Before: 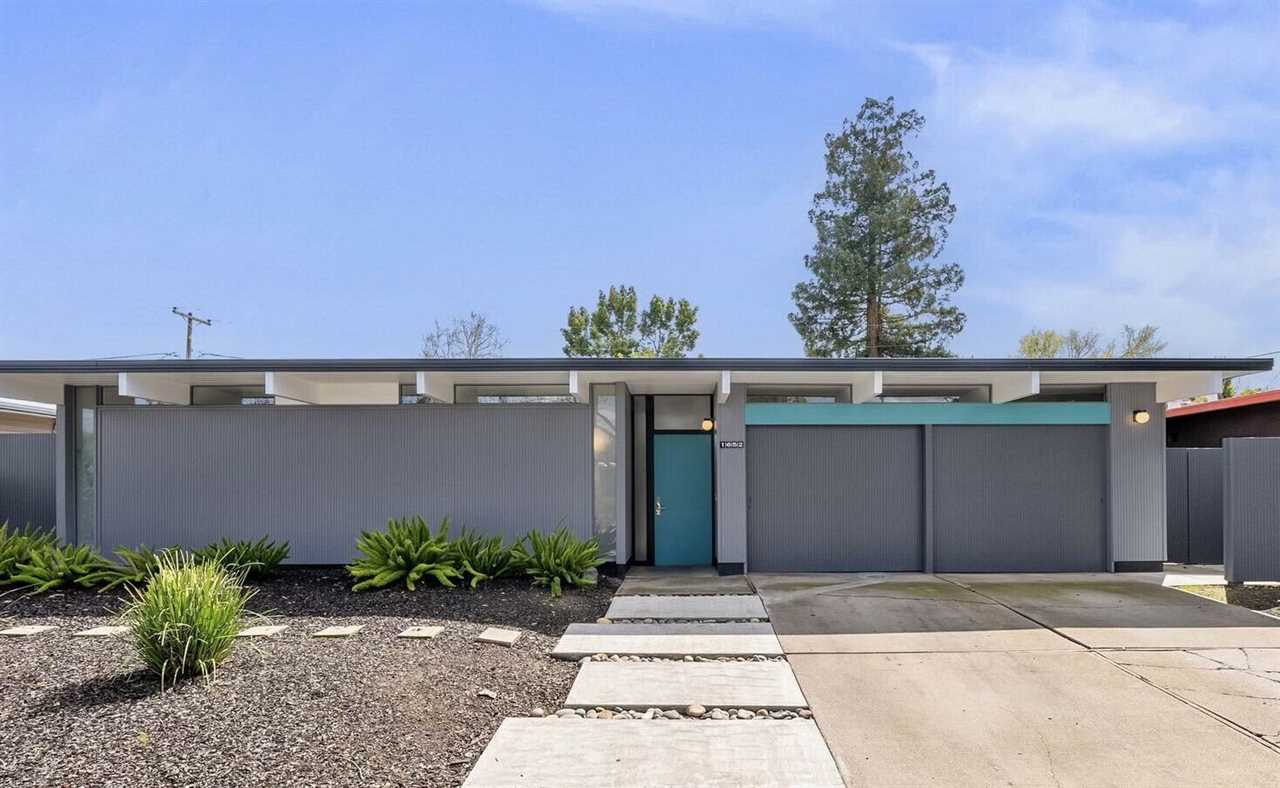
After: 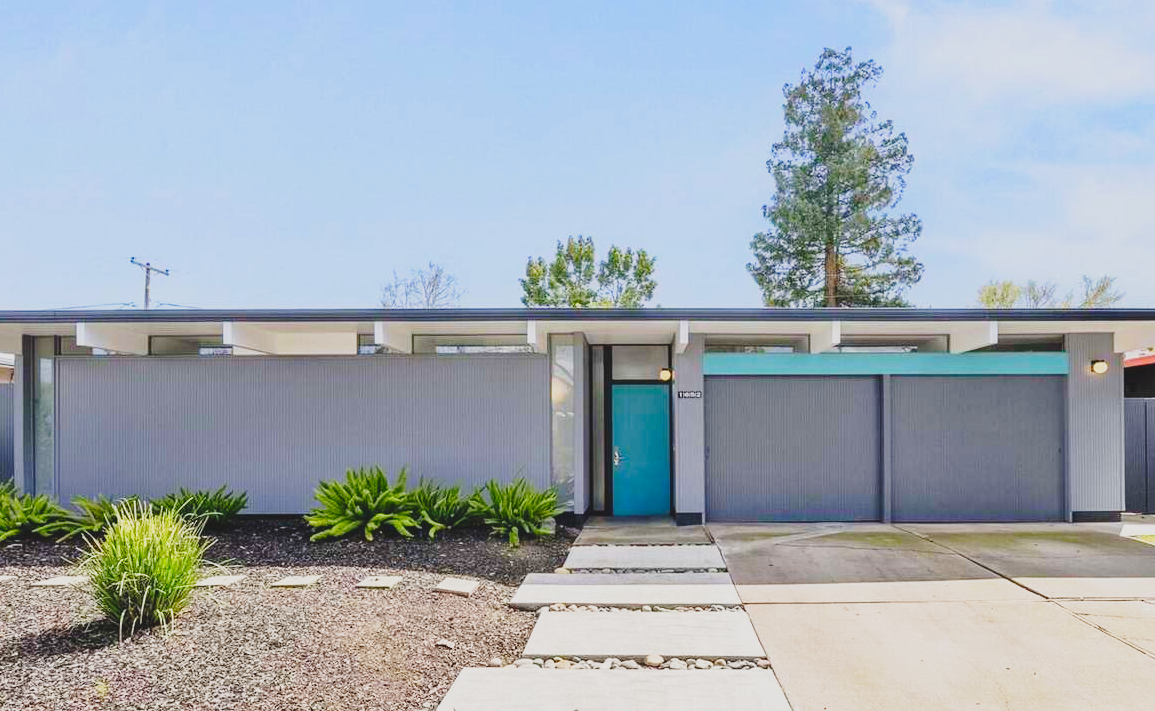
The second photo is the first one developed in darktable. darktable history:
contrast brightness saturation: contrast -0.19, saturation 0.19
crop: left 3.305%, top 6.436%, right 6.389%, bottom 3.258%
base curve: curves: ch0 [(0, 0) (0.028, 0.03) (0.121, 0.232) (0.46, 0.748) (0.859, 0.968) (1, 1)], preserve colors none
